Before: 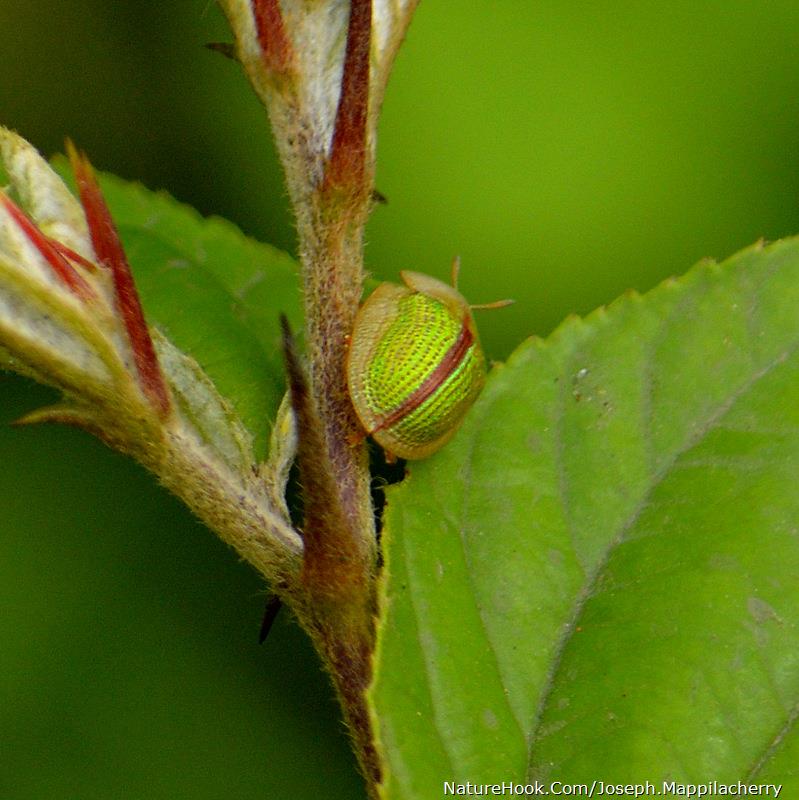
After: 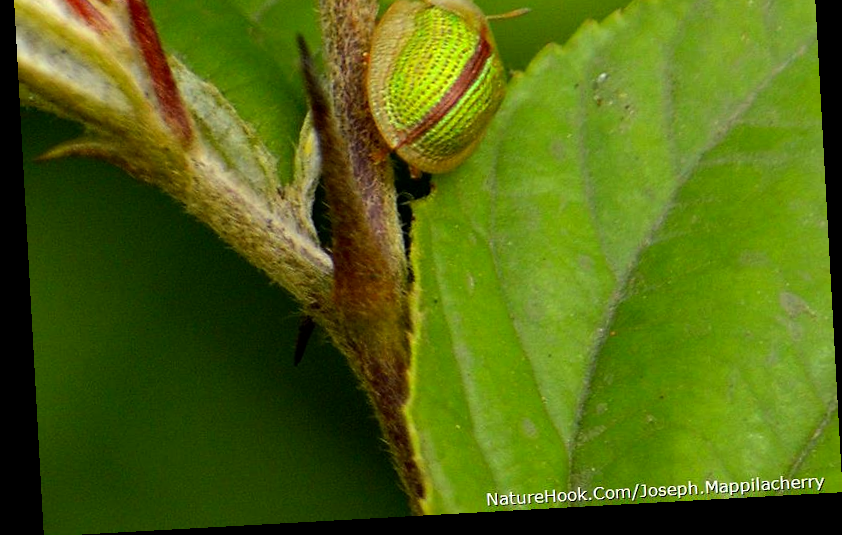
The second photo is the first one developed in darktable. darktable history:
rotate and perspective: rotation -3.18°, automatic cropping off
exposure: black level correction 0.001, compensate highlight preservation false
tone equalizer: -8 EV -0.417 EV, -7 EV -0.389 EV, -6 EV -0.333 EV, -5 EV -0.222 EV, -3 EV 0.222 EV, -2 EV 0.333 EV, -1 EV 0.389 EV, +0 EV 0.417 EV, edges refinement/feathering 500, mask exposure compensation -1.57 EV, preserve details no
crop and rotate: top 36.435%
